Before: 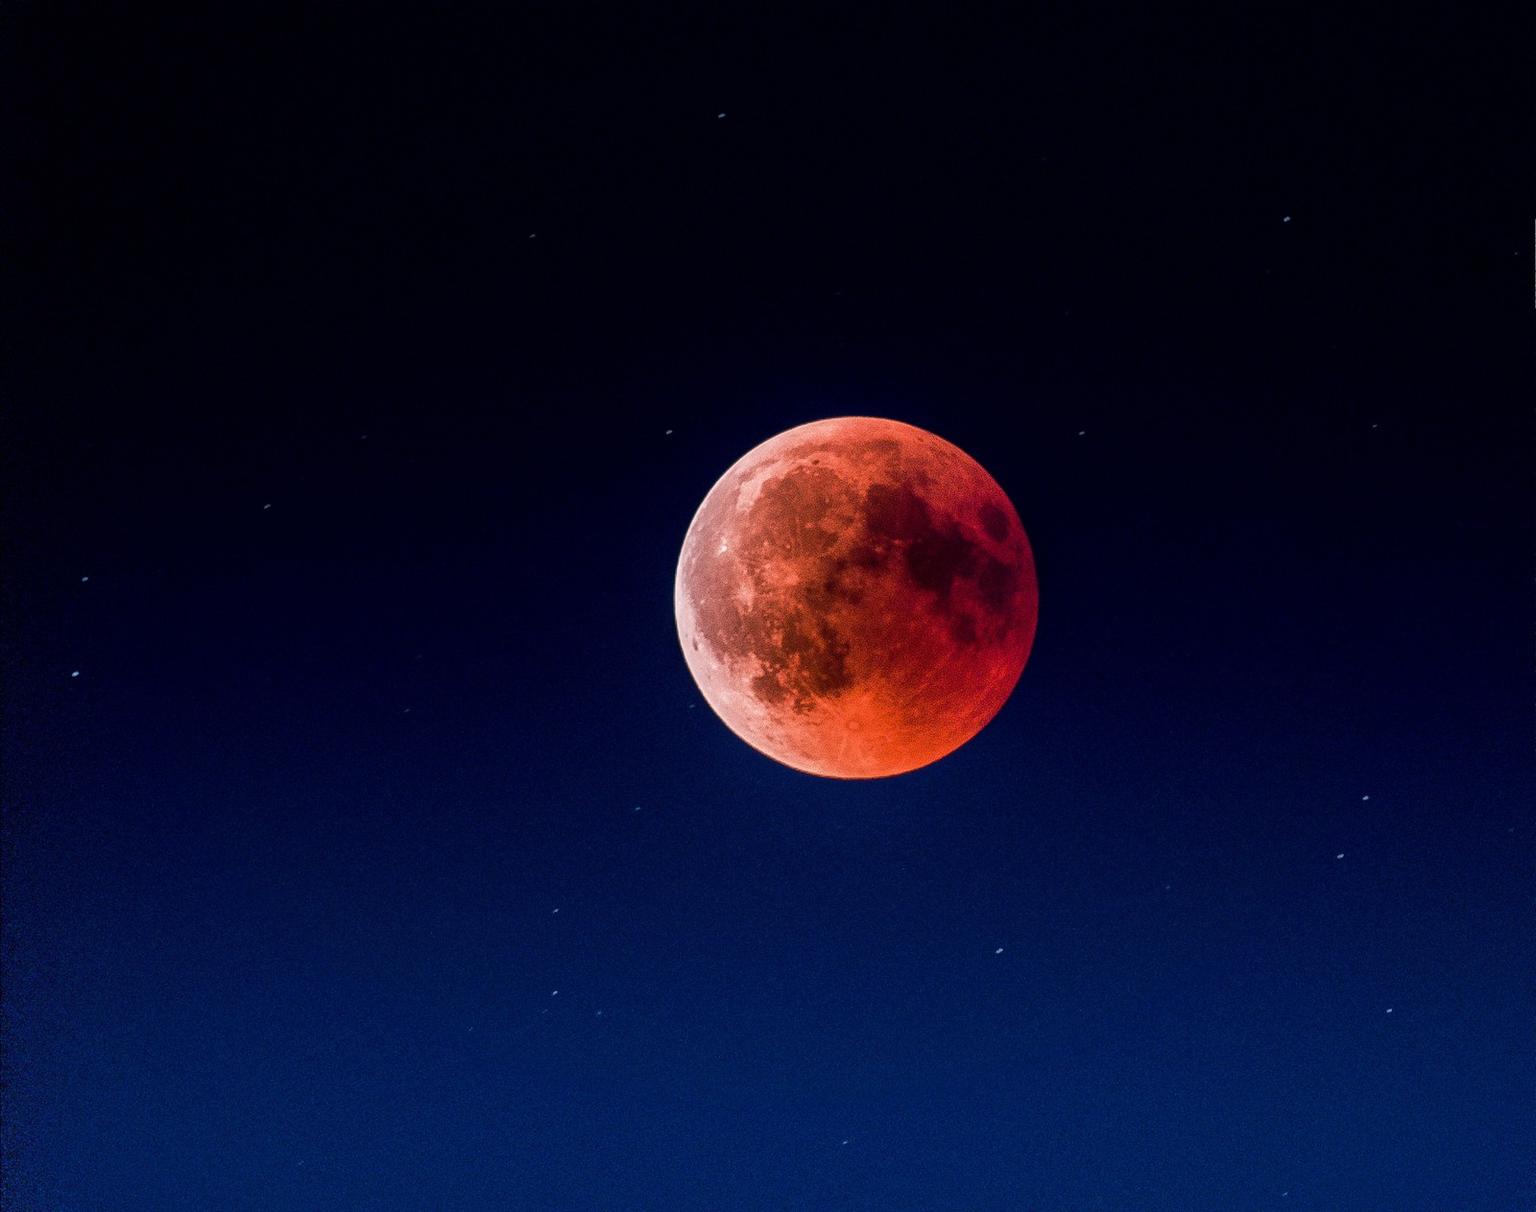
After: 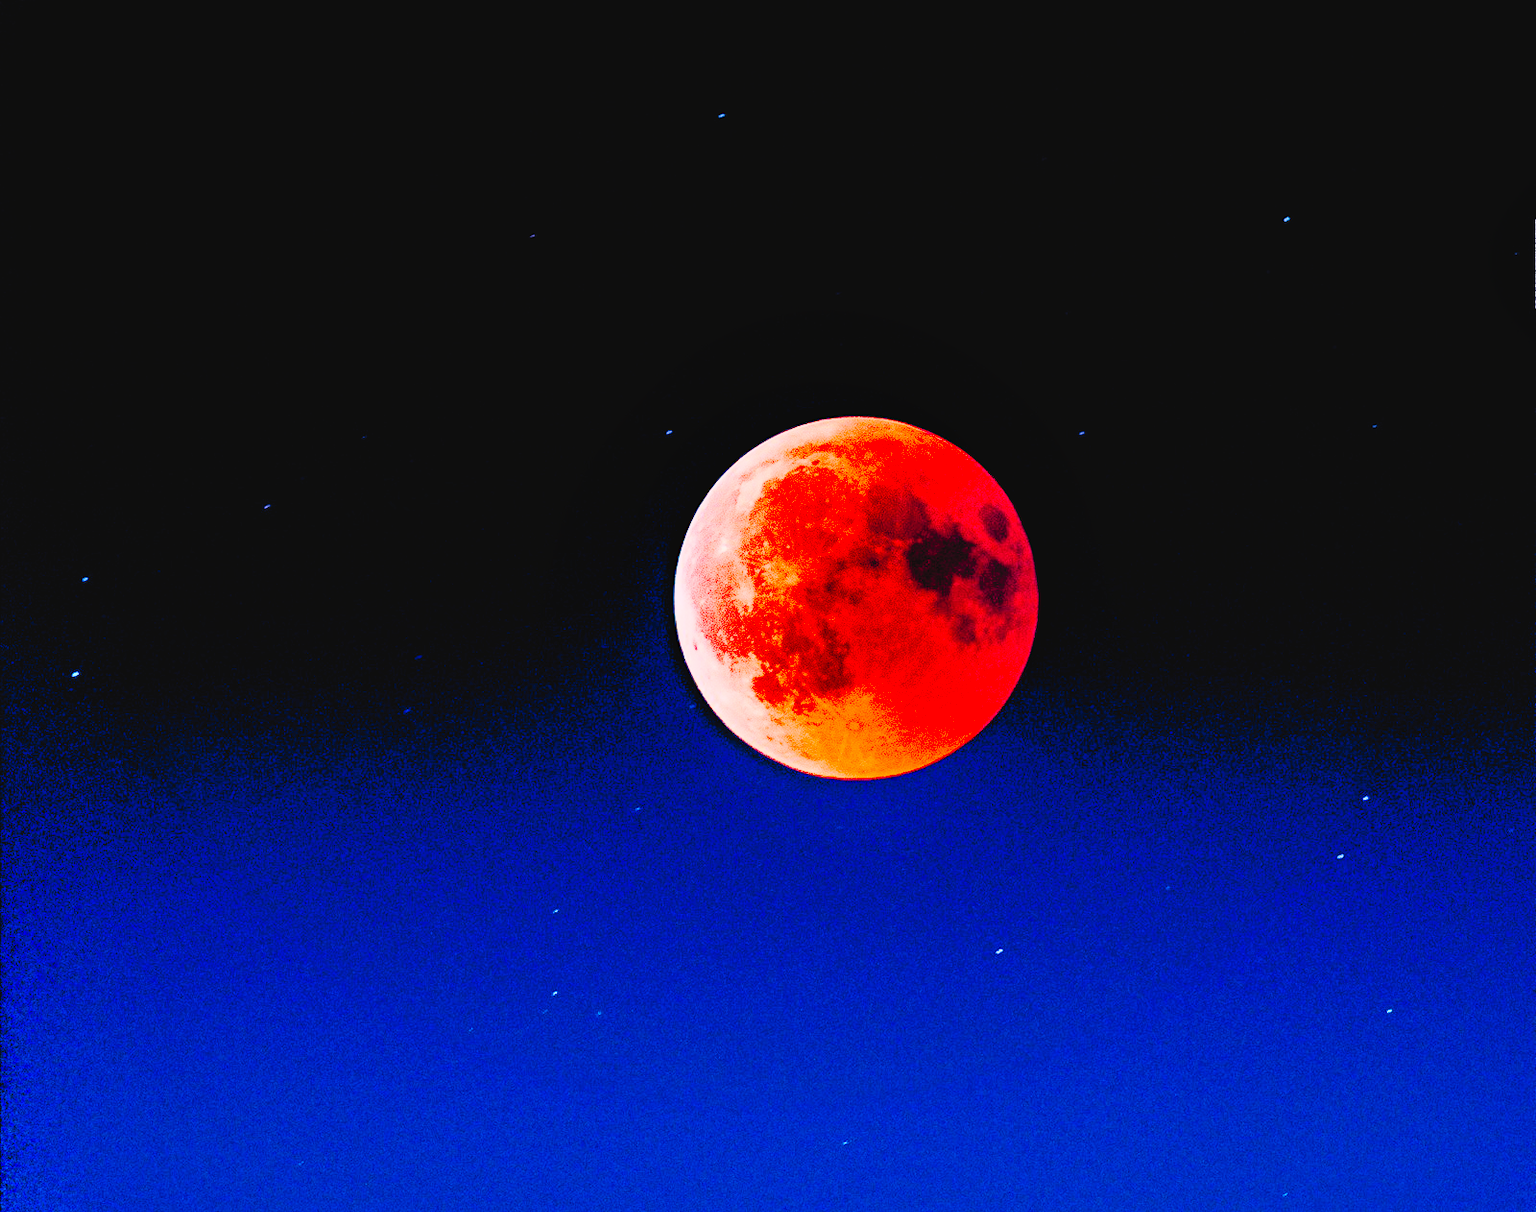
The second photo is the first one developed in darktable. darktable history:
filmic rgb: black relative exposure -5.1 EV, white relative exposure 3.5 EV, hardness 3.17, contrast 1.297, highlights saturation mix -49.48%, iterations of high-quality reconstruction 0
color balance rgb: power › hue 210.58°, perceptual saturation grading › global saturation 20%, perceptual saturation grading › highlights -25.018%, perceptual saturation grading › shadows 49.375%, global vibrance 23.517%, contrast -24.746%
tone curve: curves: ch0 [(0, 0.019) (0.066, 0.043) (0.189, 0.182) (0.359, 0.417) (0.485, 0.576) (0.656, 0.734) (0.851, 0.861) (0.997, 0.959)]; ch1 [(0, 0) (0.179, 0.123) (0.381, 0.36) (0.425, 0.41) (0.474, 0.472) (0.499, 0.501) (0.514, 0.517) (0.571, 0.584) (0.649, 0.677) (0.812, 0.856) (1, 1)]; ch2 [(0, 0) (0.246, 0.214) (0.421, 0.427) (0.459, 0.484) (0.5, 0.504) (0.518, 0.523) (0.529, 0.544) (0.56, 0.581) (0.617, 0.631) (0.744, 0.734) (0.867, 0.821) (0.993, 0.889)], preserve colors none
contrast brightness saturation: contrast 0.998, brightness 0.999, saturation 0.993
shadows and highlights: shadows 32.41, highlights -32.69, highlights color adjustment 31.81%, soften with gaussian
haze removal: compatibility mode true, adaptive false
